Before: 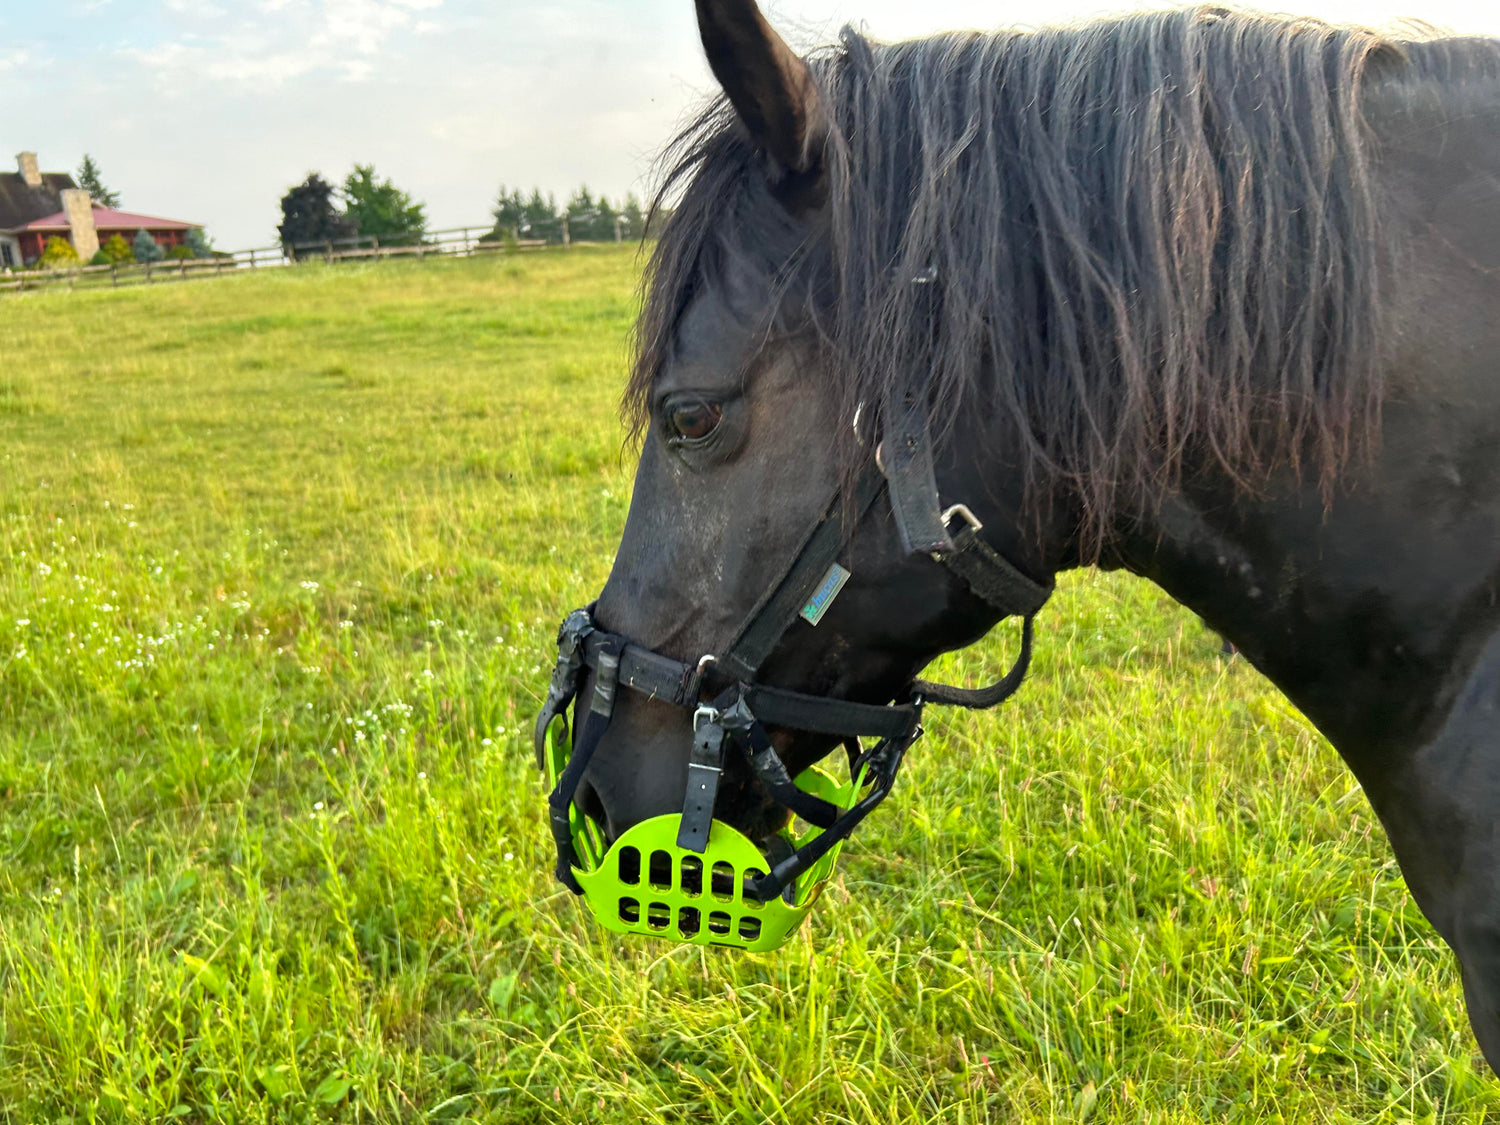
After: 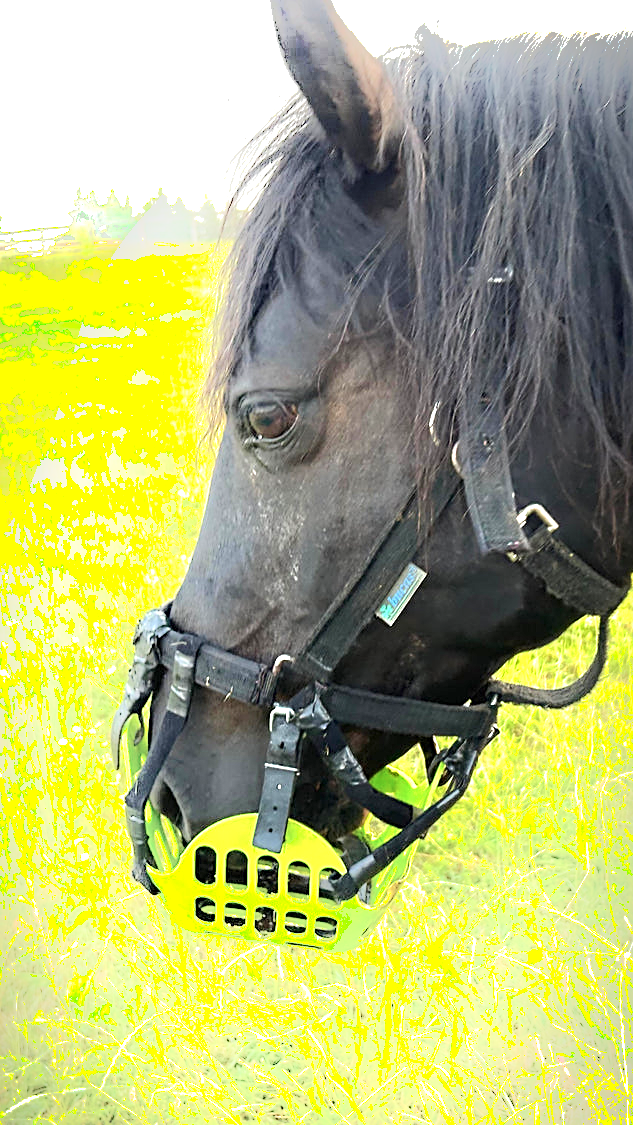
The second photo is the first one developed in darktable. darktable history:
vignetting: fall-off radius 68.92%, brightness -0.606, saturation -0.003, center (-0.028, 0.234), automatic ratio true
crop: left 28.326%, right 29.423%
contrast brightness saturation: saturation -0.057
sharpen: on, module defaults
tone equalizer: on, module defaults
shadows and highlights: shadows -89.62, highlights 88.16, soften with gaussian
exposure: black level correction 0, exposure 1.195 EV, compensate highlight preservation false
